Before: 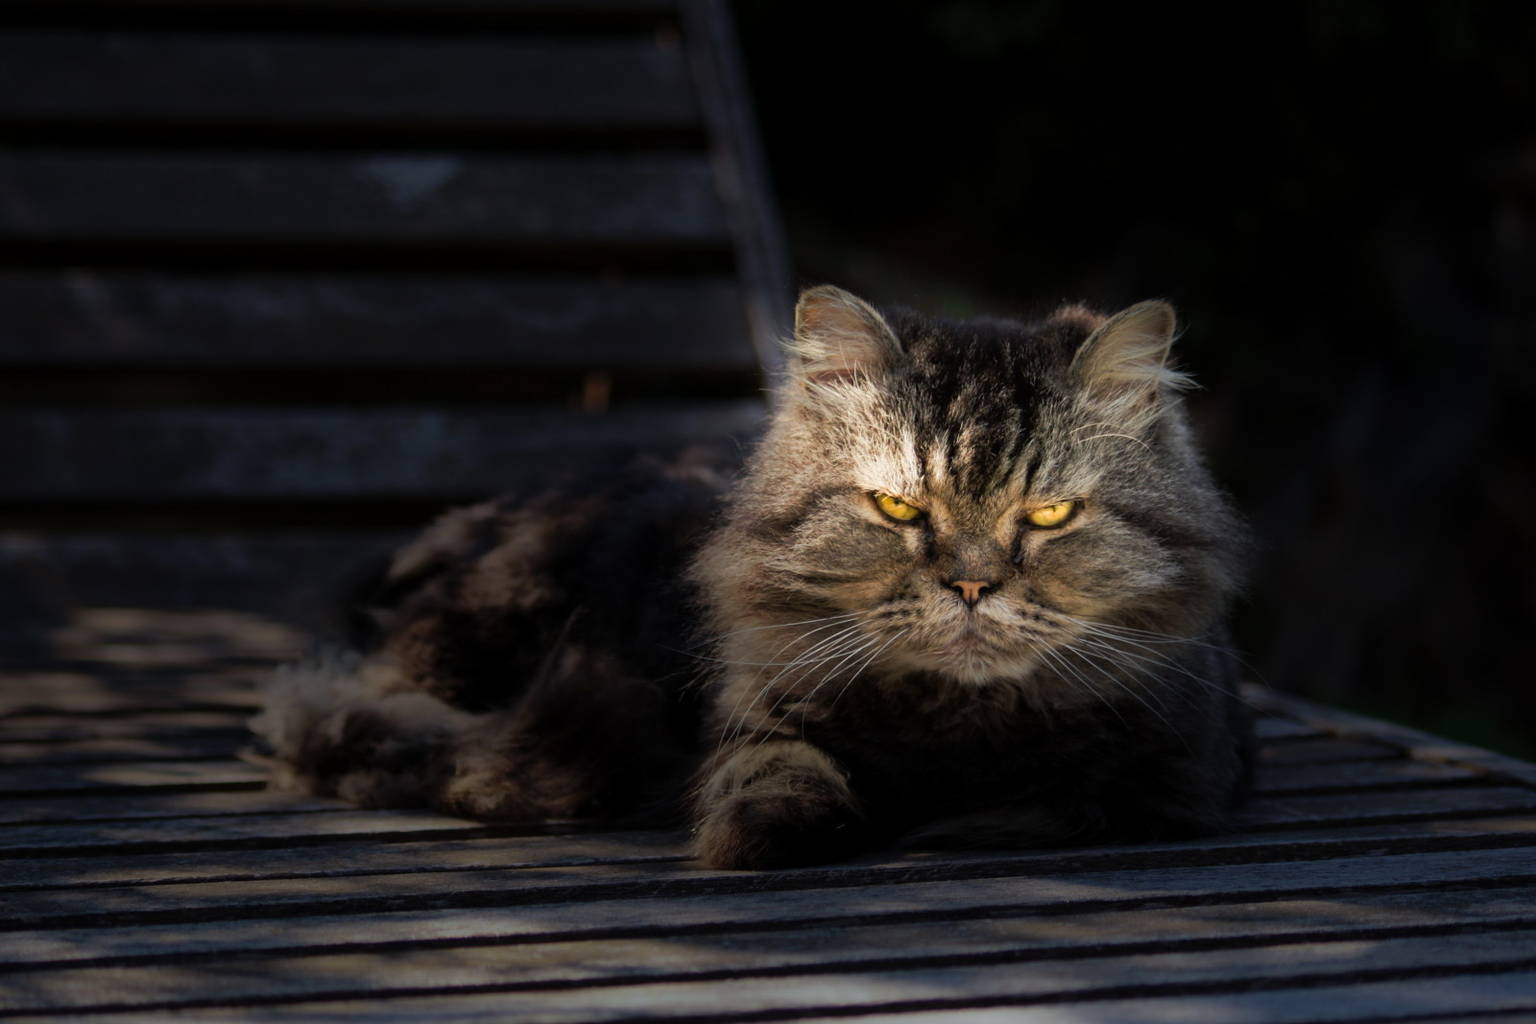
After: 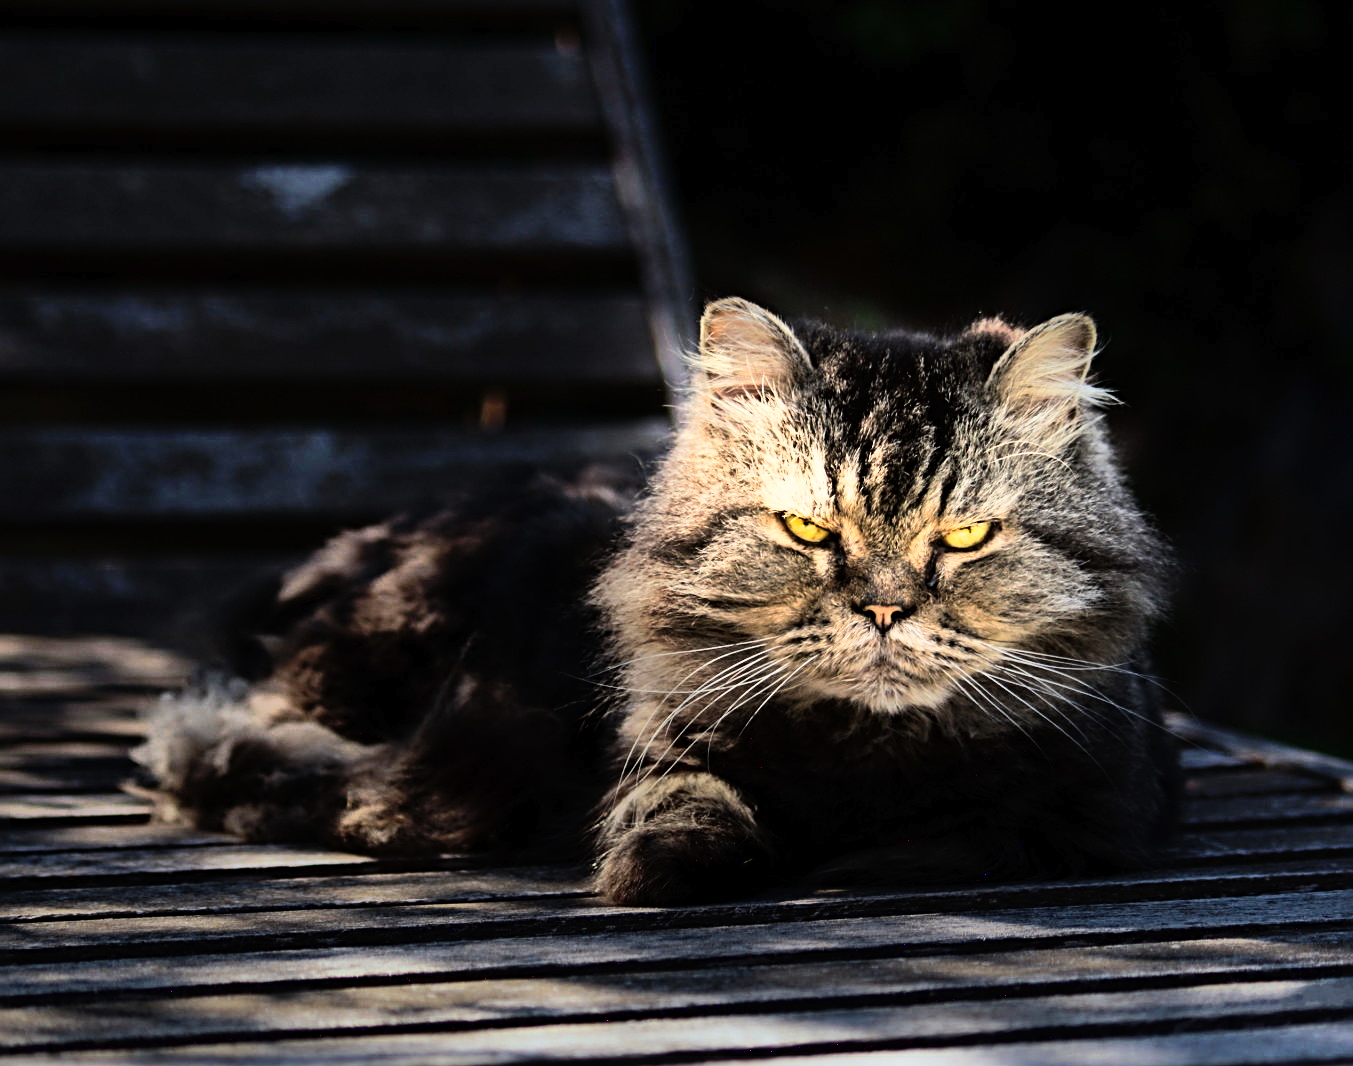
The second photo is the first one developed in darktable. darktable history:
shadows and highlights: highlights color adjustment 49.68%, low approximation 0.01, soften with gaussian
crop: left 8.021%, right 7.389%
sharpen: radius 3.956
base curve: curves: ch0 [(0, 0) (0.007, 0.004) (0.027, 0.03) (0.046, 0.07) (0.207, 0.54) (0.442, 0.872) (0.673, 0.972) (1, 1)]
